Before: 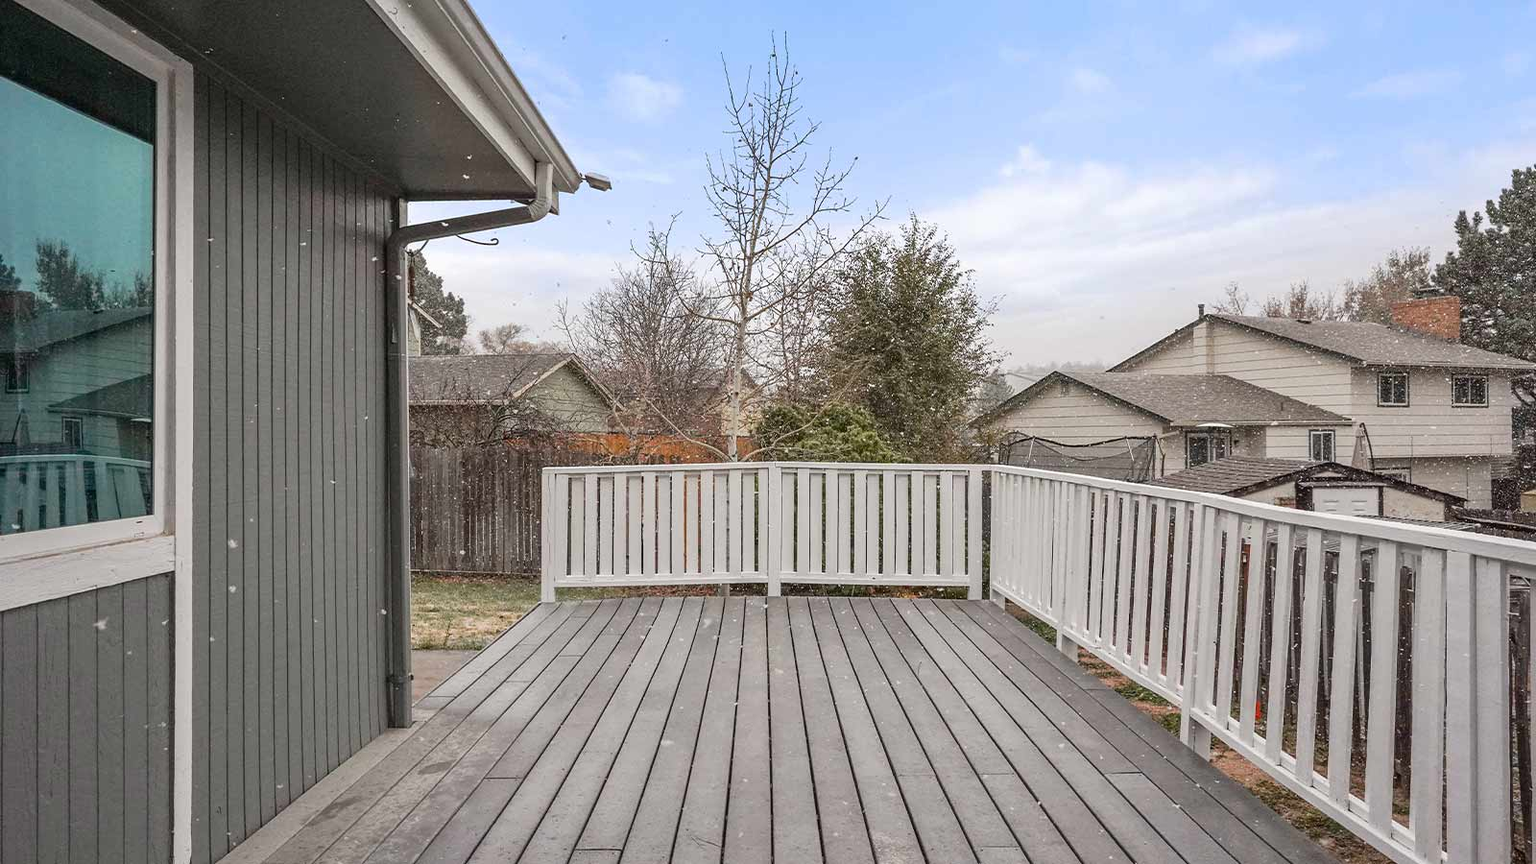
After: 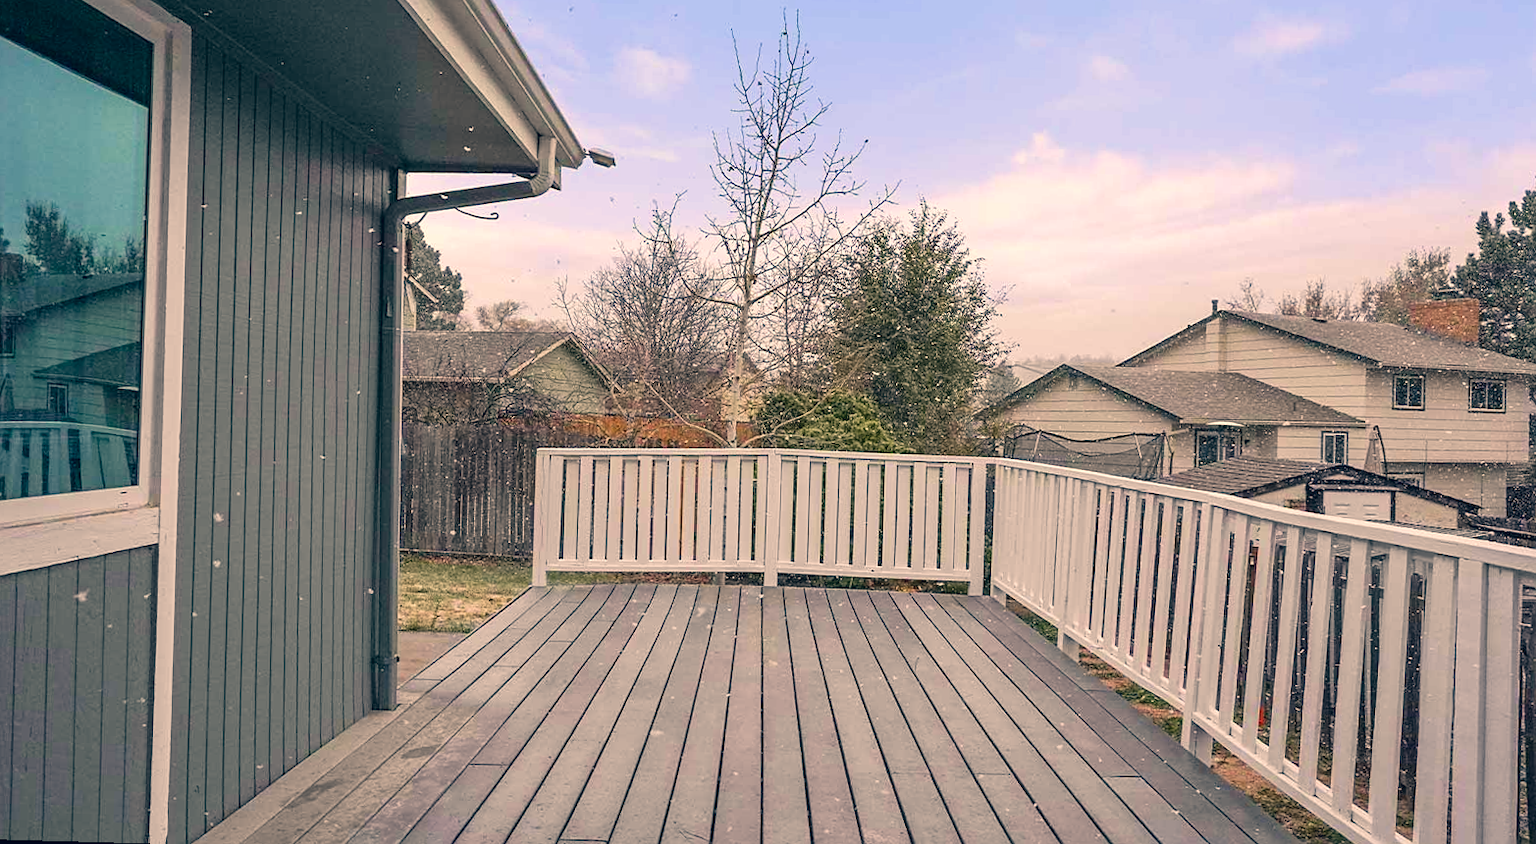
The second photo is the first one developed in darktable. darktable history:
crop: top 1.049%, right 0.001%
velvia: on, module defaults
sharpen: amount 0.2
rotate and perspective: rotation 1.57°, crop left 0.018, crop right 0.982, crop top 0.039, crop bottom 0.961
color correction: highlights a* 10.32, highlights b* 14.66, shadows a* -9.59, shadows b* -15.02
